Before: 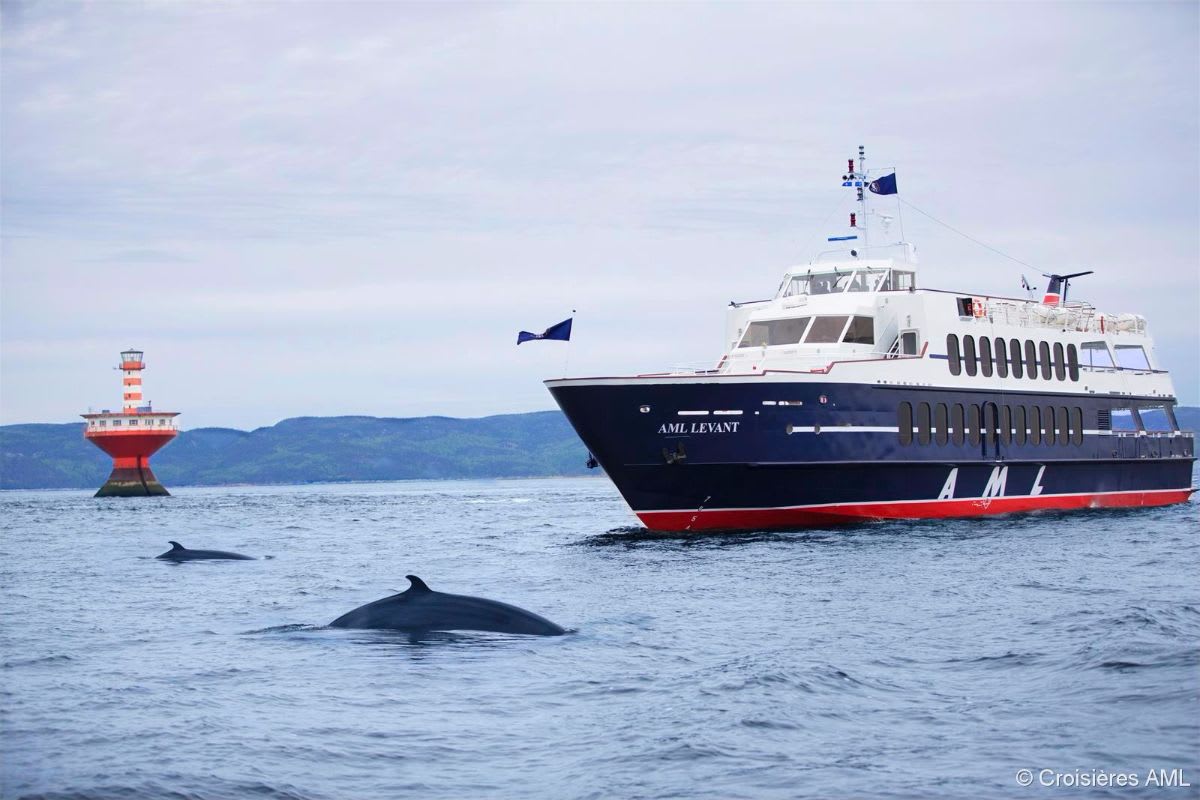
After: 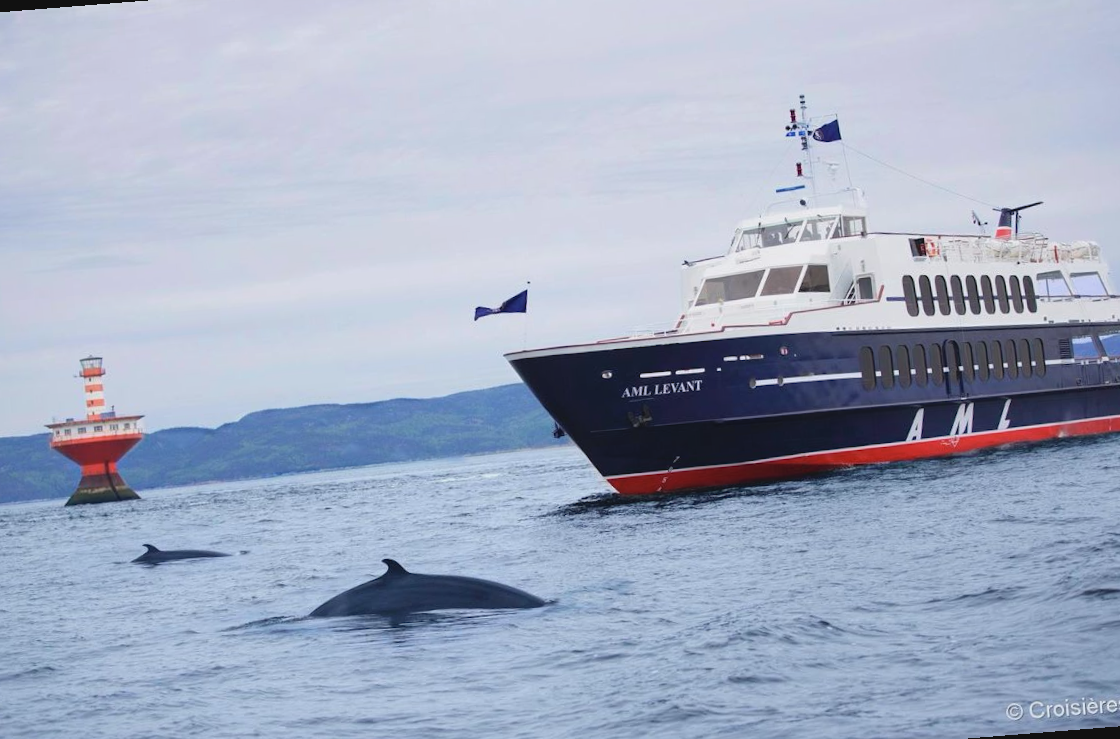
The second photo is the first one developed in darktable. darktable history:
contrast brightness saturation: contrast -0.1, saturation -0.1
rotate and perspective: rotation -4.57°, crop left 0.054, crop right 0.944, crop top 0.087, crop bottom 0.914
white balance: emerald 1
